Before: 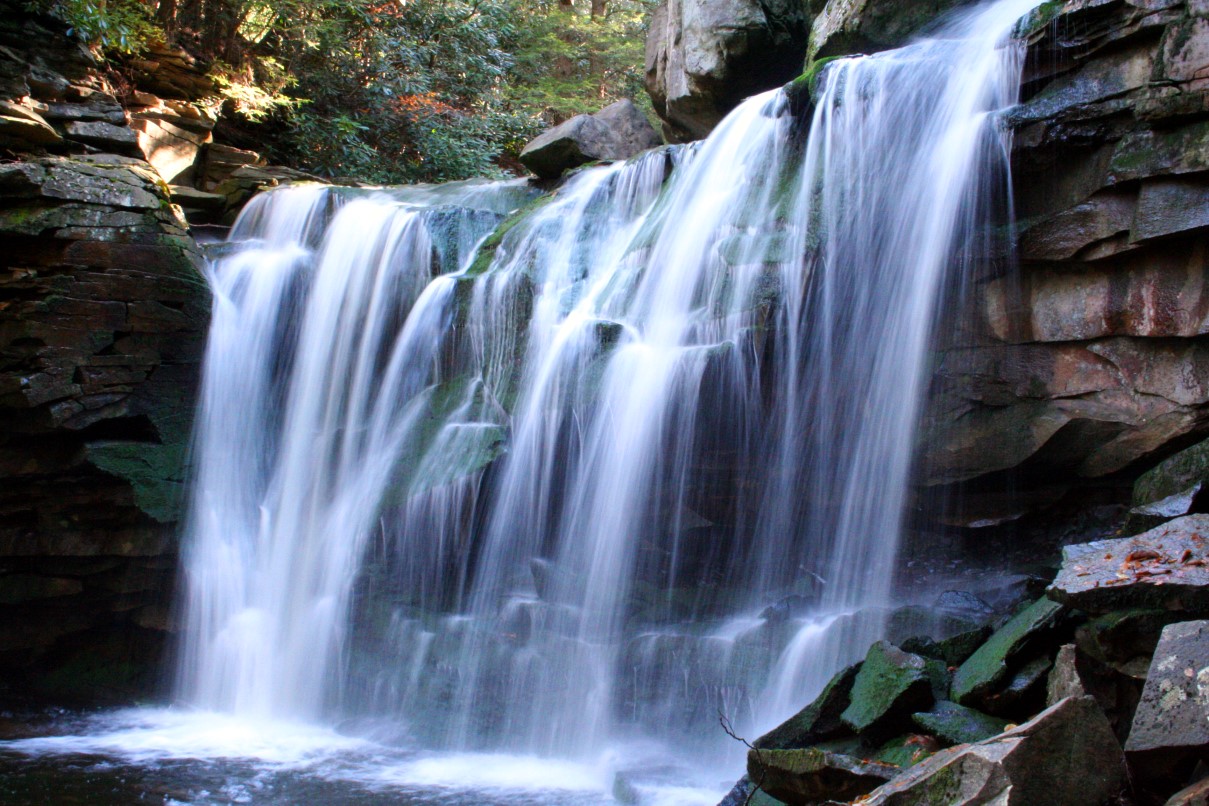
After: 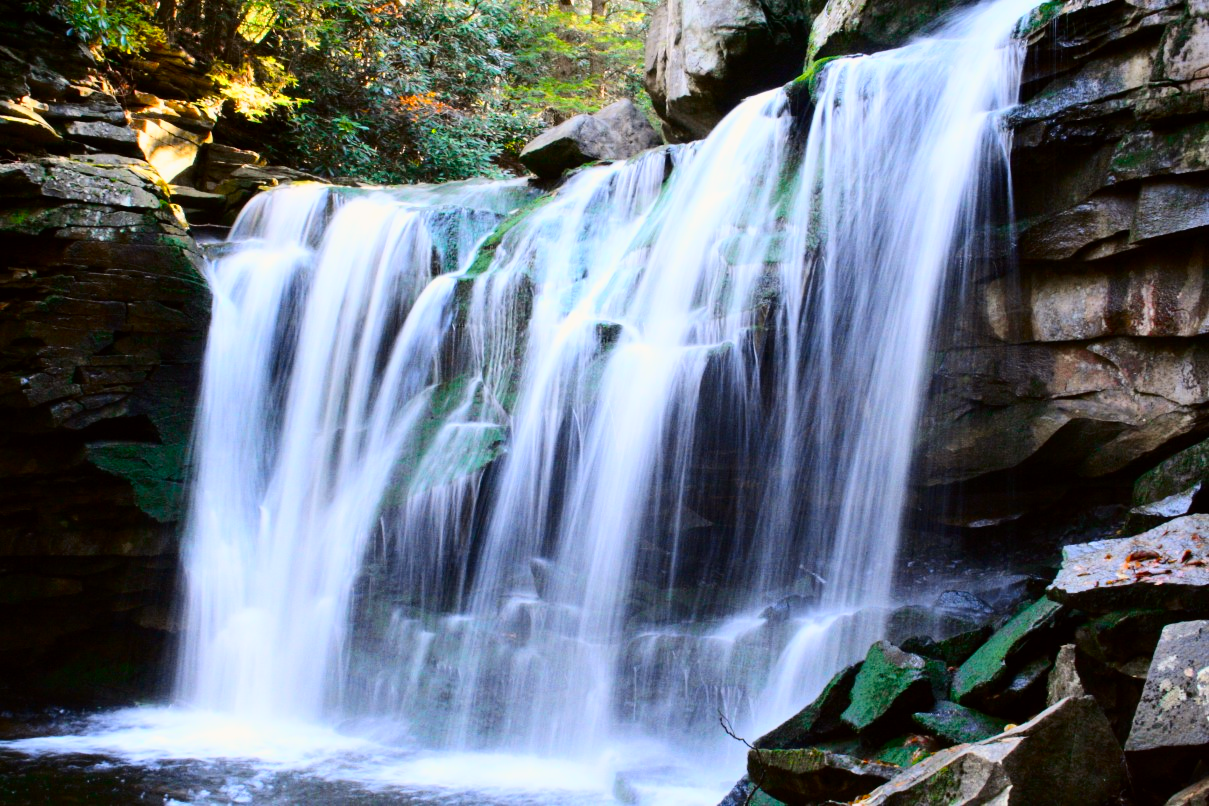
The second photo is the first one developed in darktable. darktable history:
tone curve: curves: ch0 [(0, 0) (0.104, 0.068) (0.236, 0.227) (0.46, 0.576) (0.657, 0.796) (0.861, 0.932) (1, 0.981)]; ch1 [(0, 0) (0.353, 0.344) (0.434, 0.382) (0.479, 0.476) (0.502, 0.504) (0.544, 0.534) (0.57, 0.57) (0.586, 0.603) (0.618, 0.631) (0.657, 0.679) (1, 1)]; ch2 [(0, 0) (0.34, 0.314) (0.434, 0.43) (0.5, 0.511) (0.528, 0.545) (0.557, 0.573) (0.573, 0.618) (0.628, 0.751) (1, 1)], color space Lab, independent channels, preserve colors none
